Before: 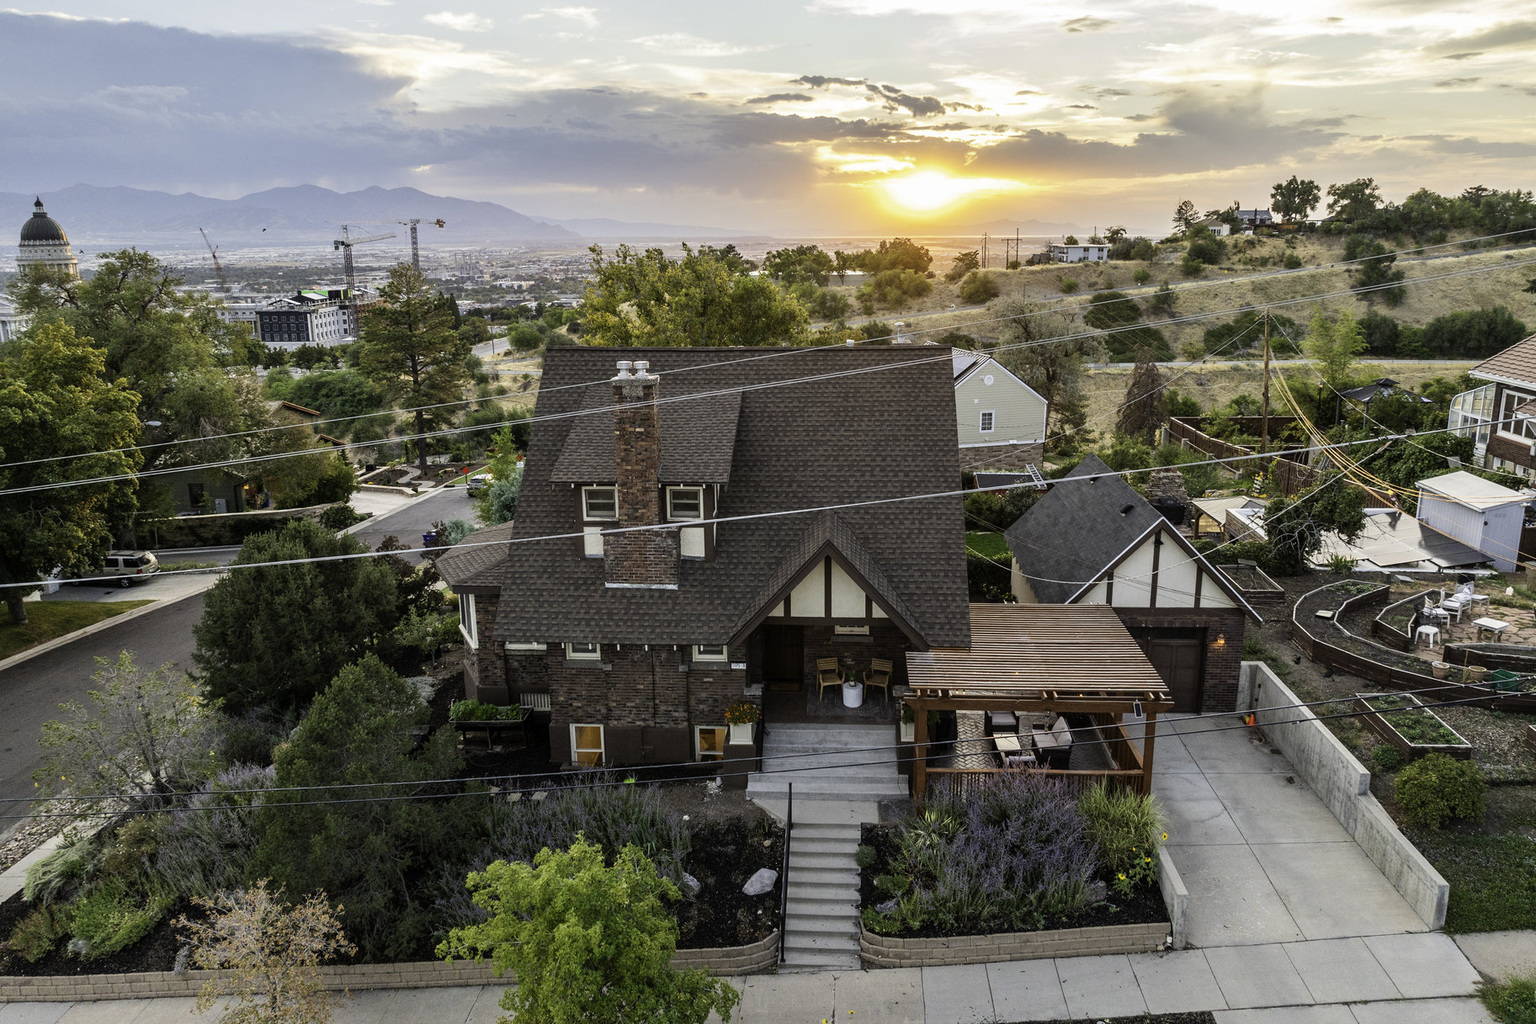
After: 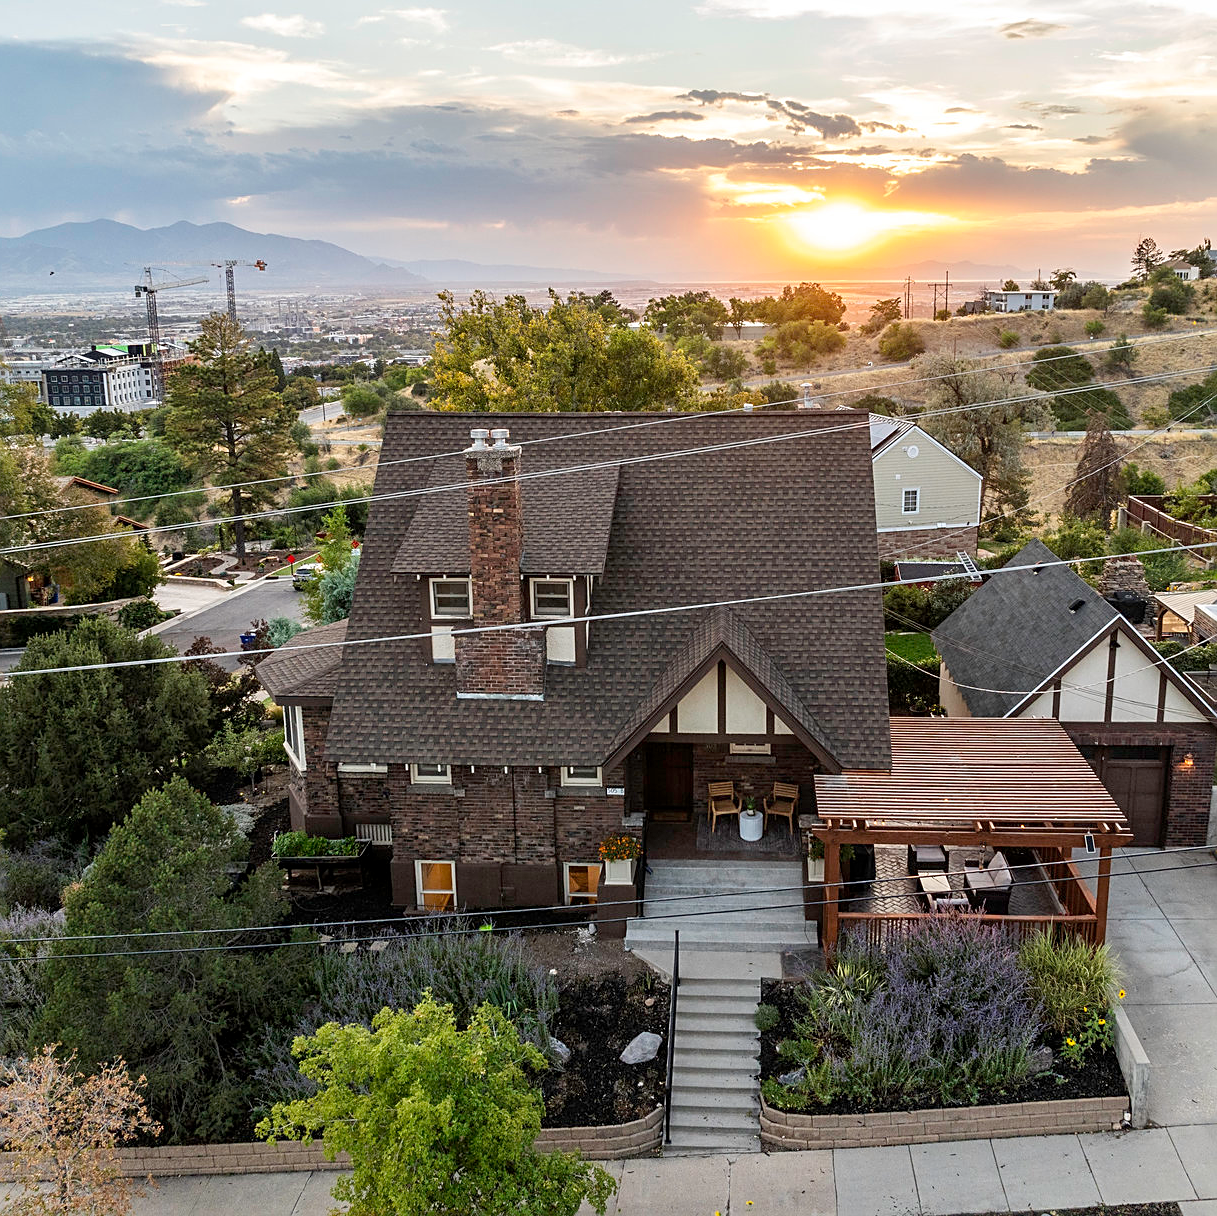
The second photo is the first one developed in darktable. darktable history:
crop and rotate: left 14.365%, right 18.928%
sharpen: on, module defaults
local contrast: mode bilateral grid, contrast 10, coarseness 26, detail 115%, midtone range 0.2
